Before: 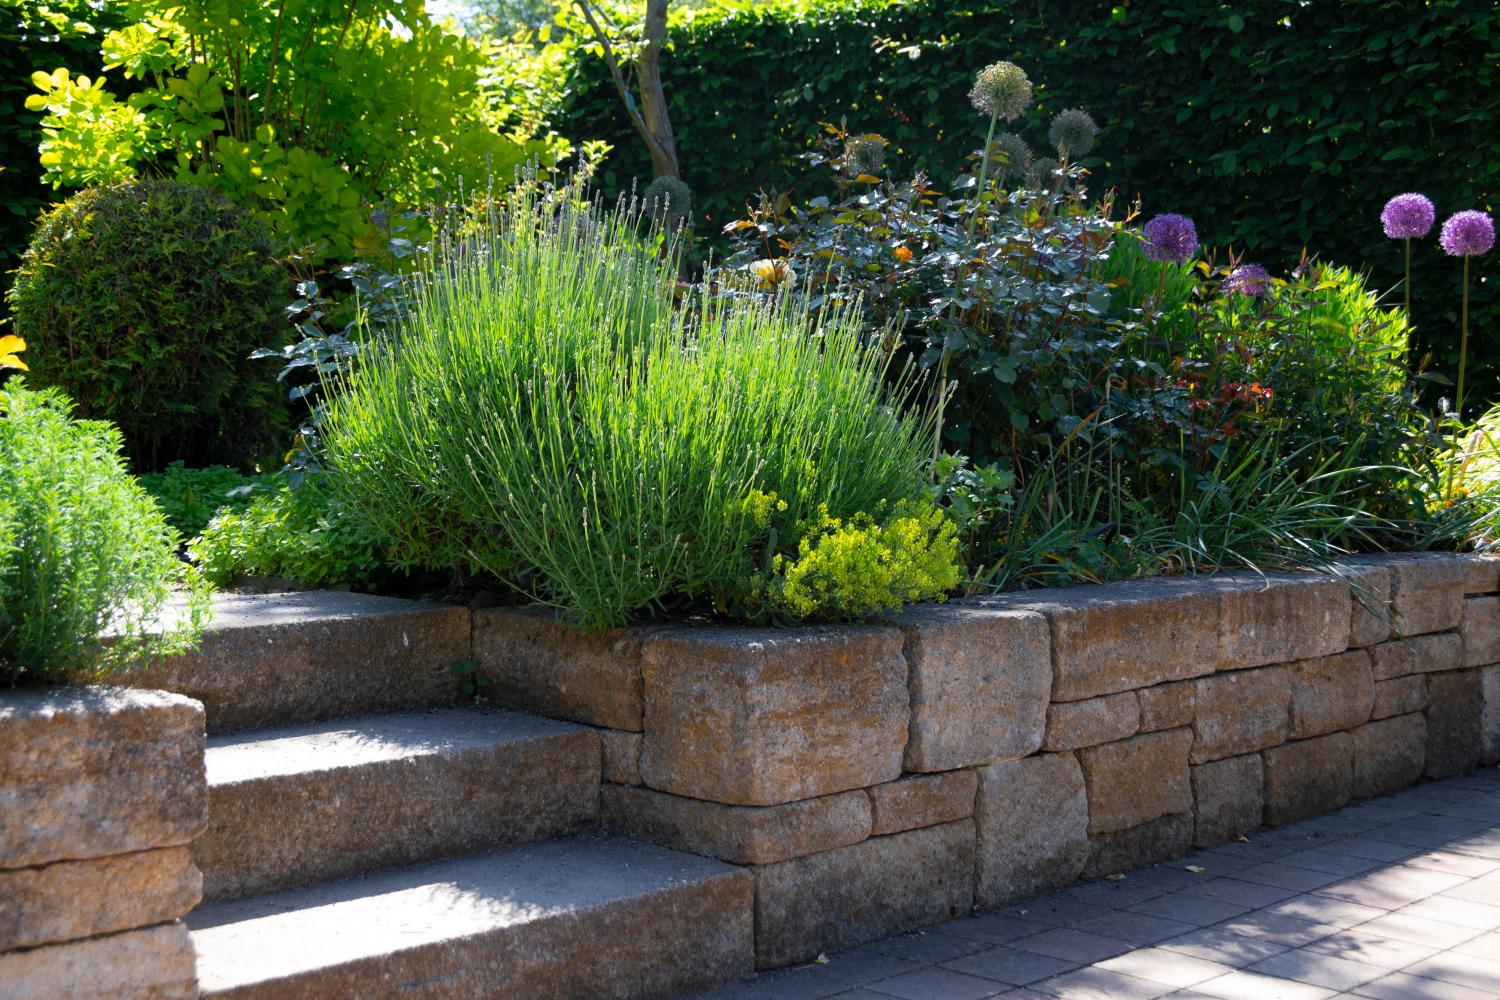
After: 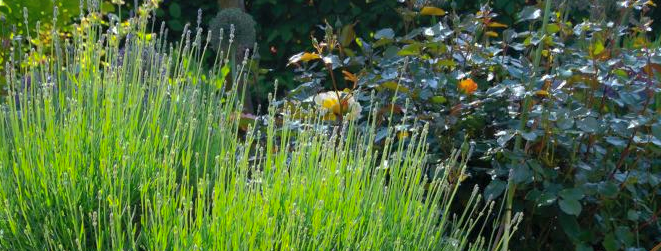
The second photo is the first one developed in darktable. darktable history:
crop: left 29.057%, top 16.839%, right 26.86%, bottom 58.007%
shadows and highlights: shadows 39.7, highlights -59.72, highlights color adjustment 89.35%
color balance rgb: linear chroma grading › shadows -2.786%, linear chroma grading › highlights -4.288%, perceptual saturation grading › global saturation 0.979%, global vibrance 11.232%
